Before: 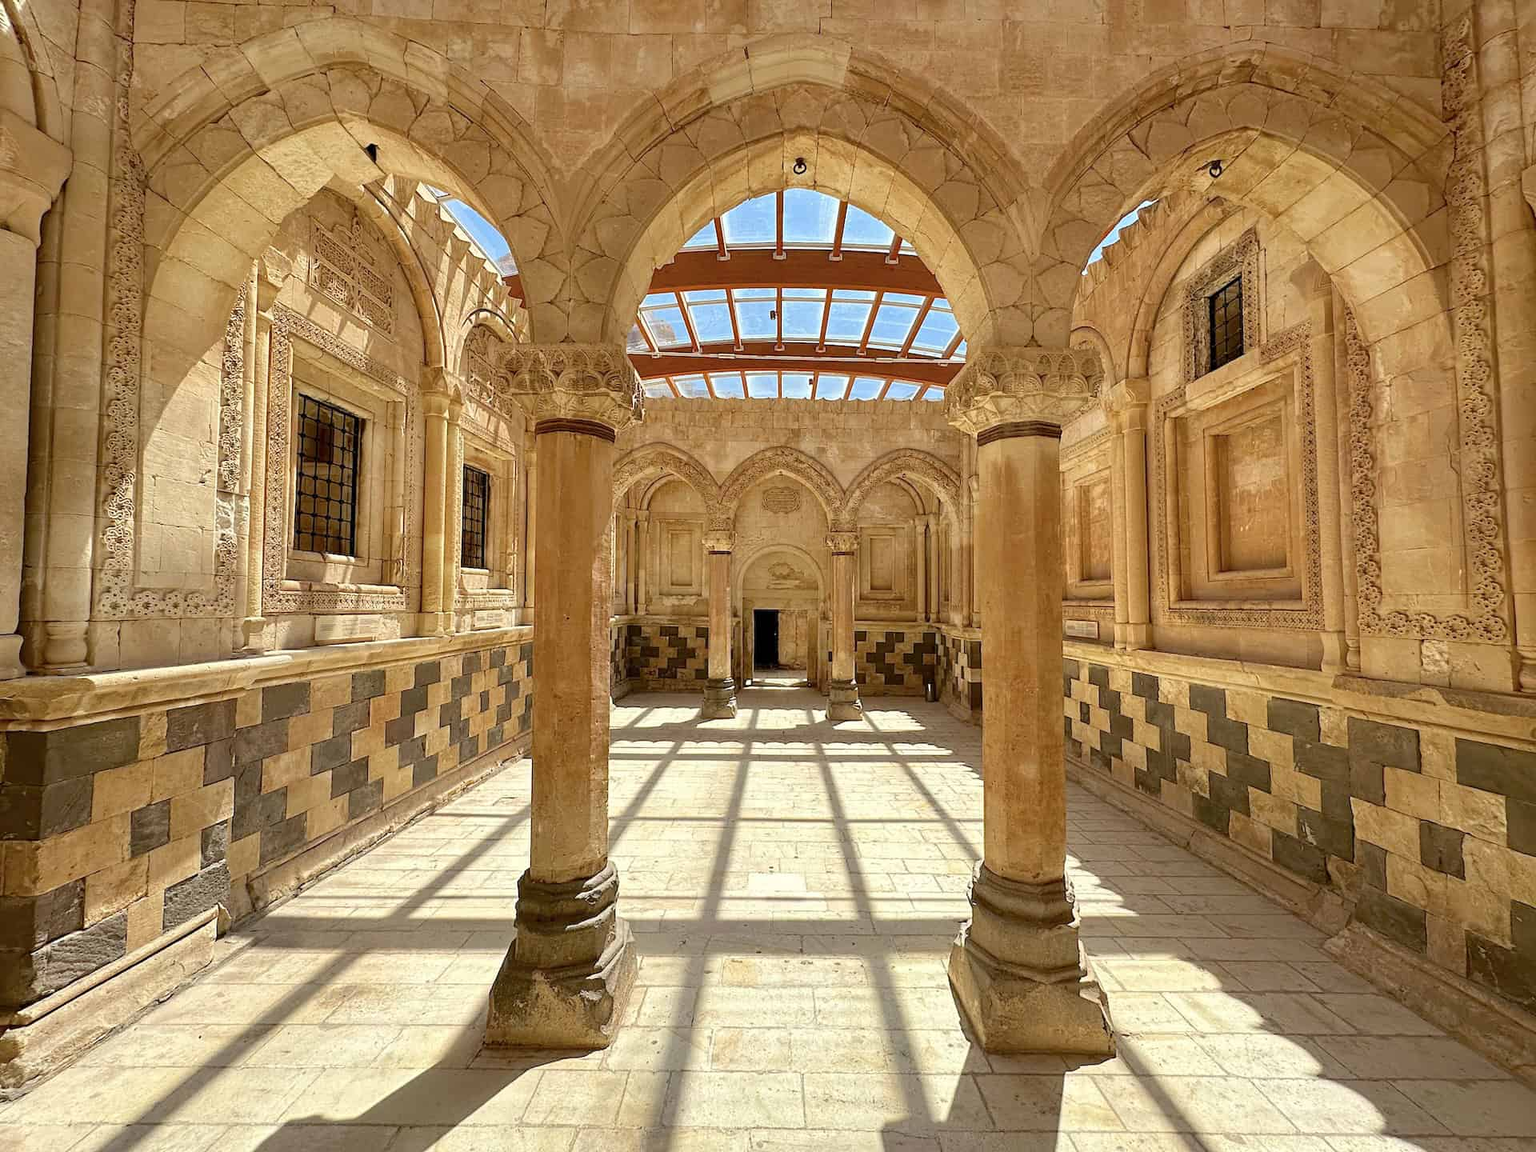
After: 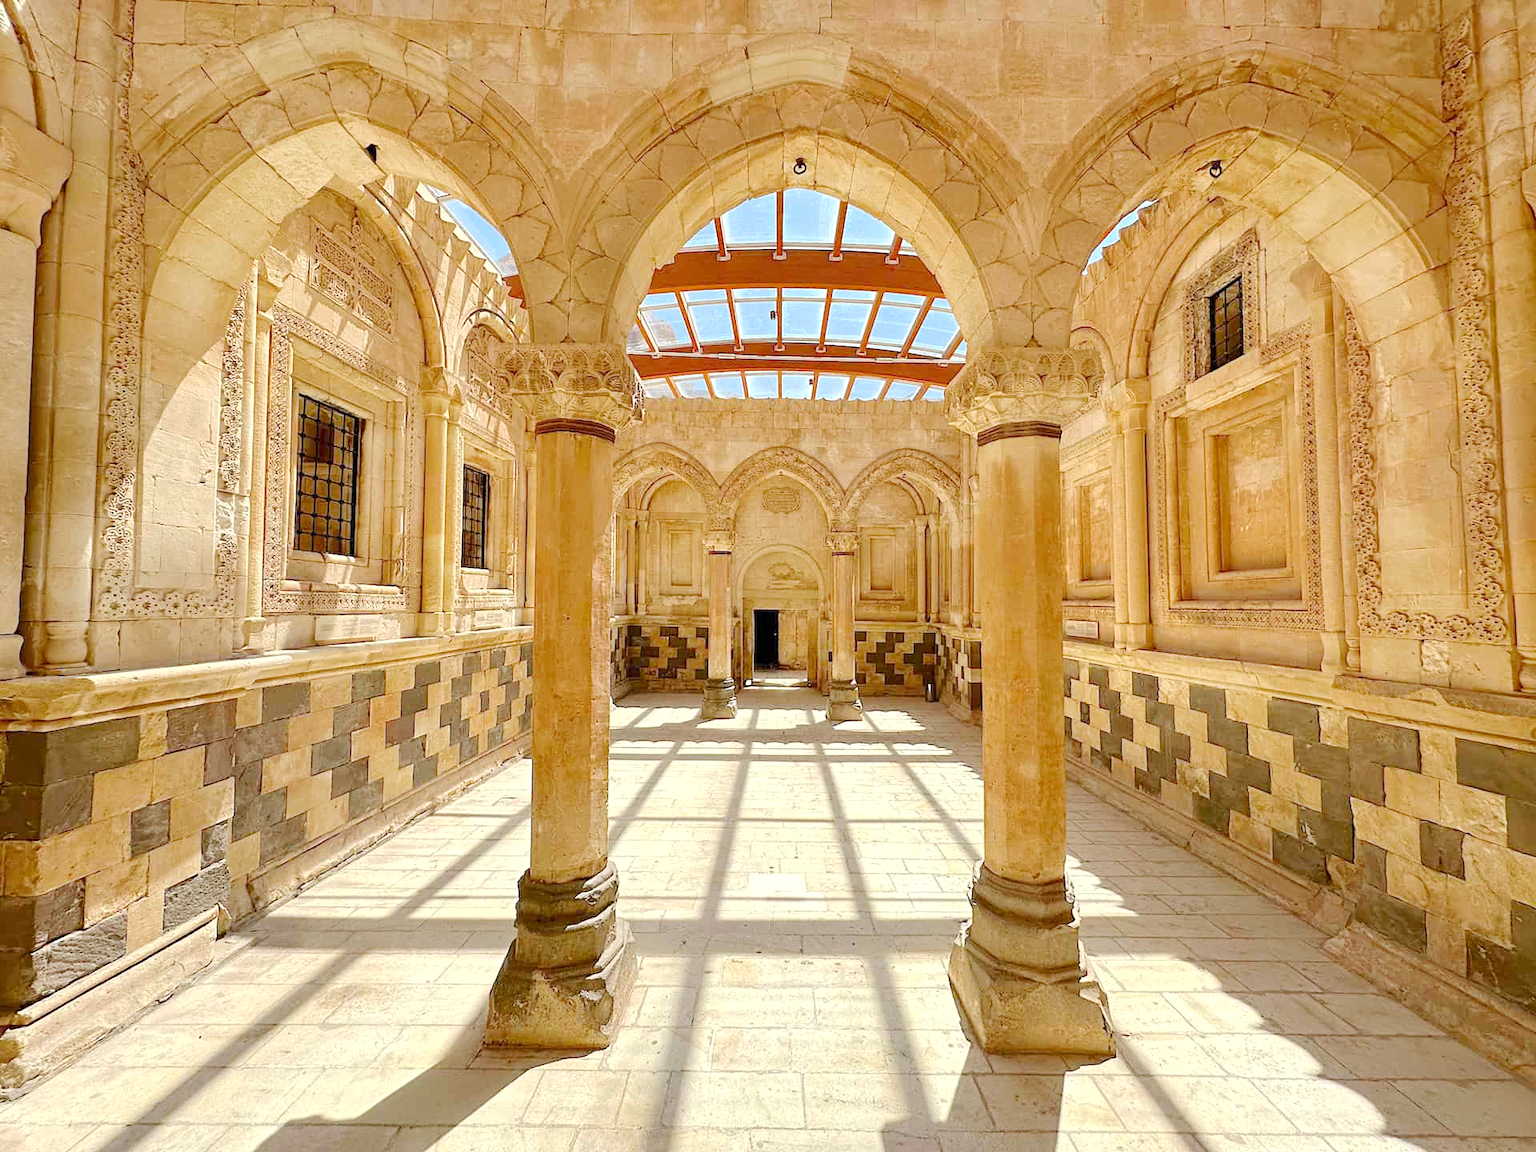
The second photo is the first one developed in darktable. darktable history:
exposure: exposure 0.167 EV, compensate exposure bias true, compensate highlight preservation false
base curve: curves: ch0 [(0, 0) (0.158, 0.273) (0.879, 0.895) (1, 1)], preserve colors none
